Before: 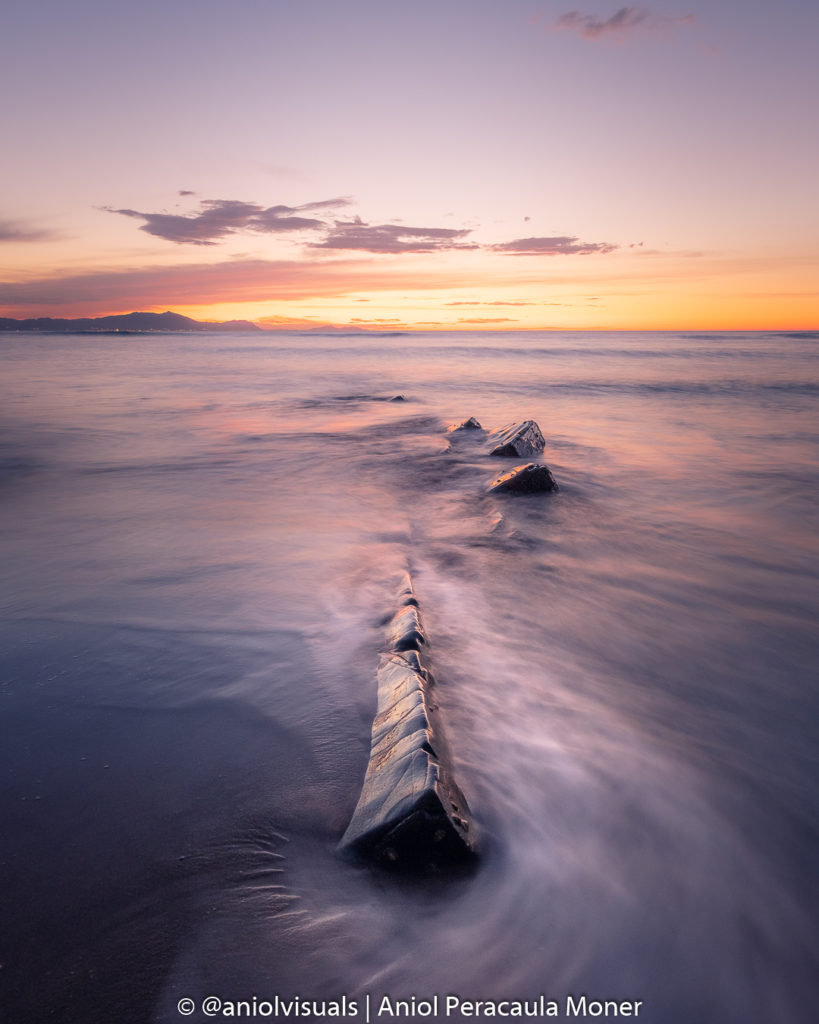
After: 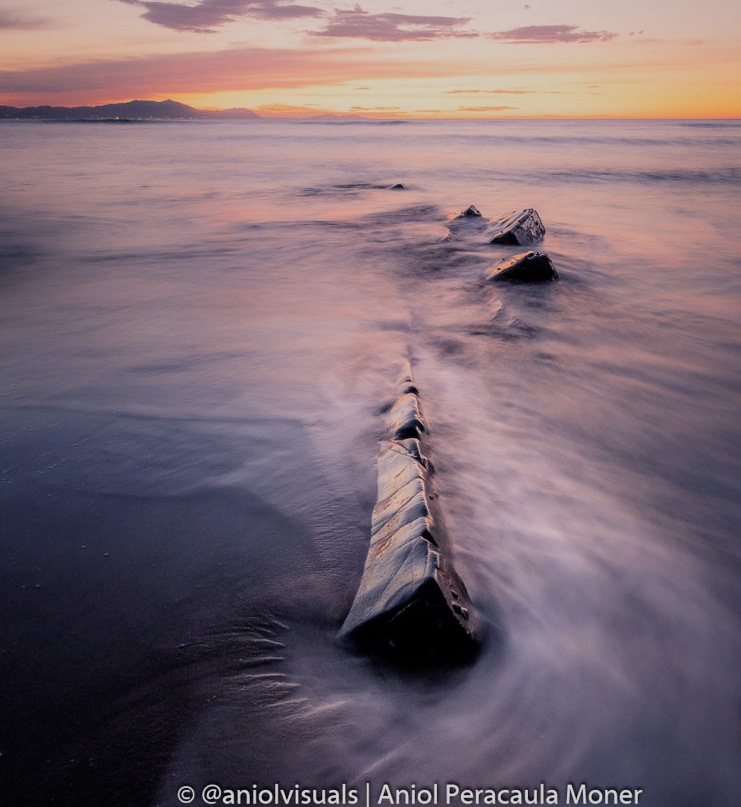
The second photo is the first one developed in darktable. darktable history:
filmic rgb: black relative exposure -9.36 EV, white relative exposure 6.74 EV, hardness 3.1, contrast 1.059
crop: top 20.797%, right 9.427%, bottom 0.329%
contrast equalizer: octaves 7, y [[0.5, 0.5, 0.544, 0.569, 0.5, 0.5], [0.5 ×6], [0.5 ×6], [0 ×6], [0 ×6]], mix 0.28
